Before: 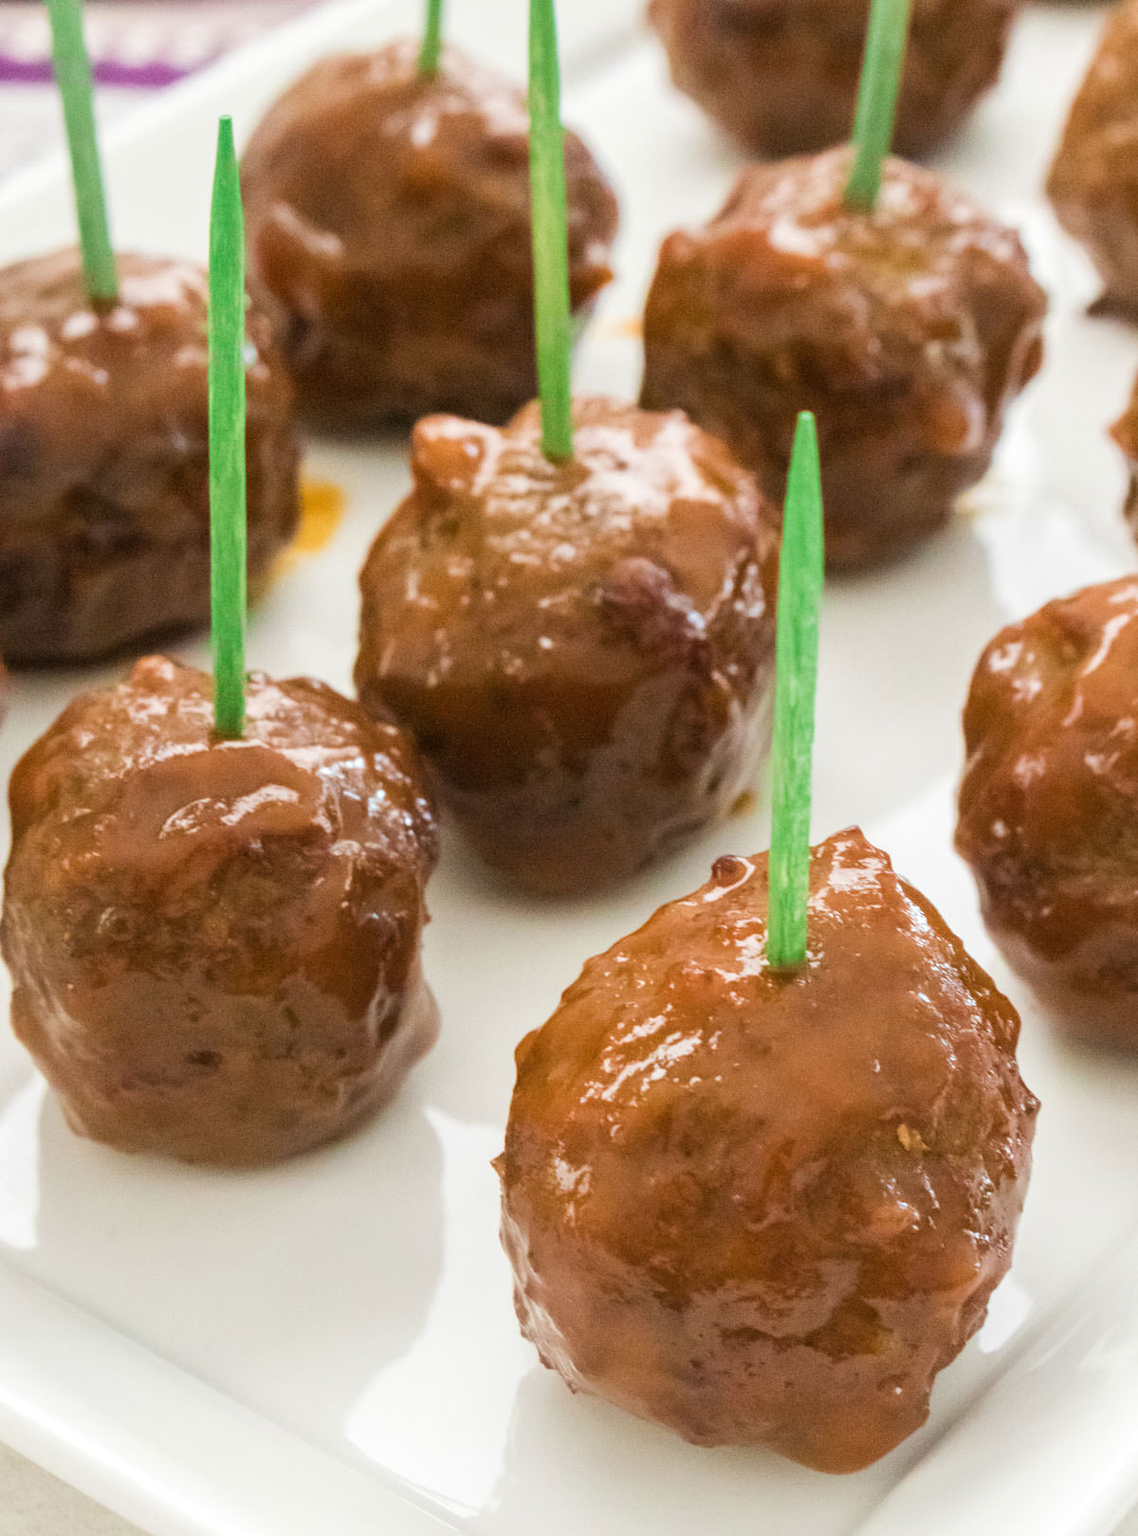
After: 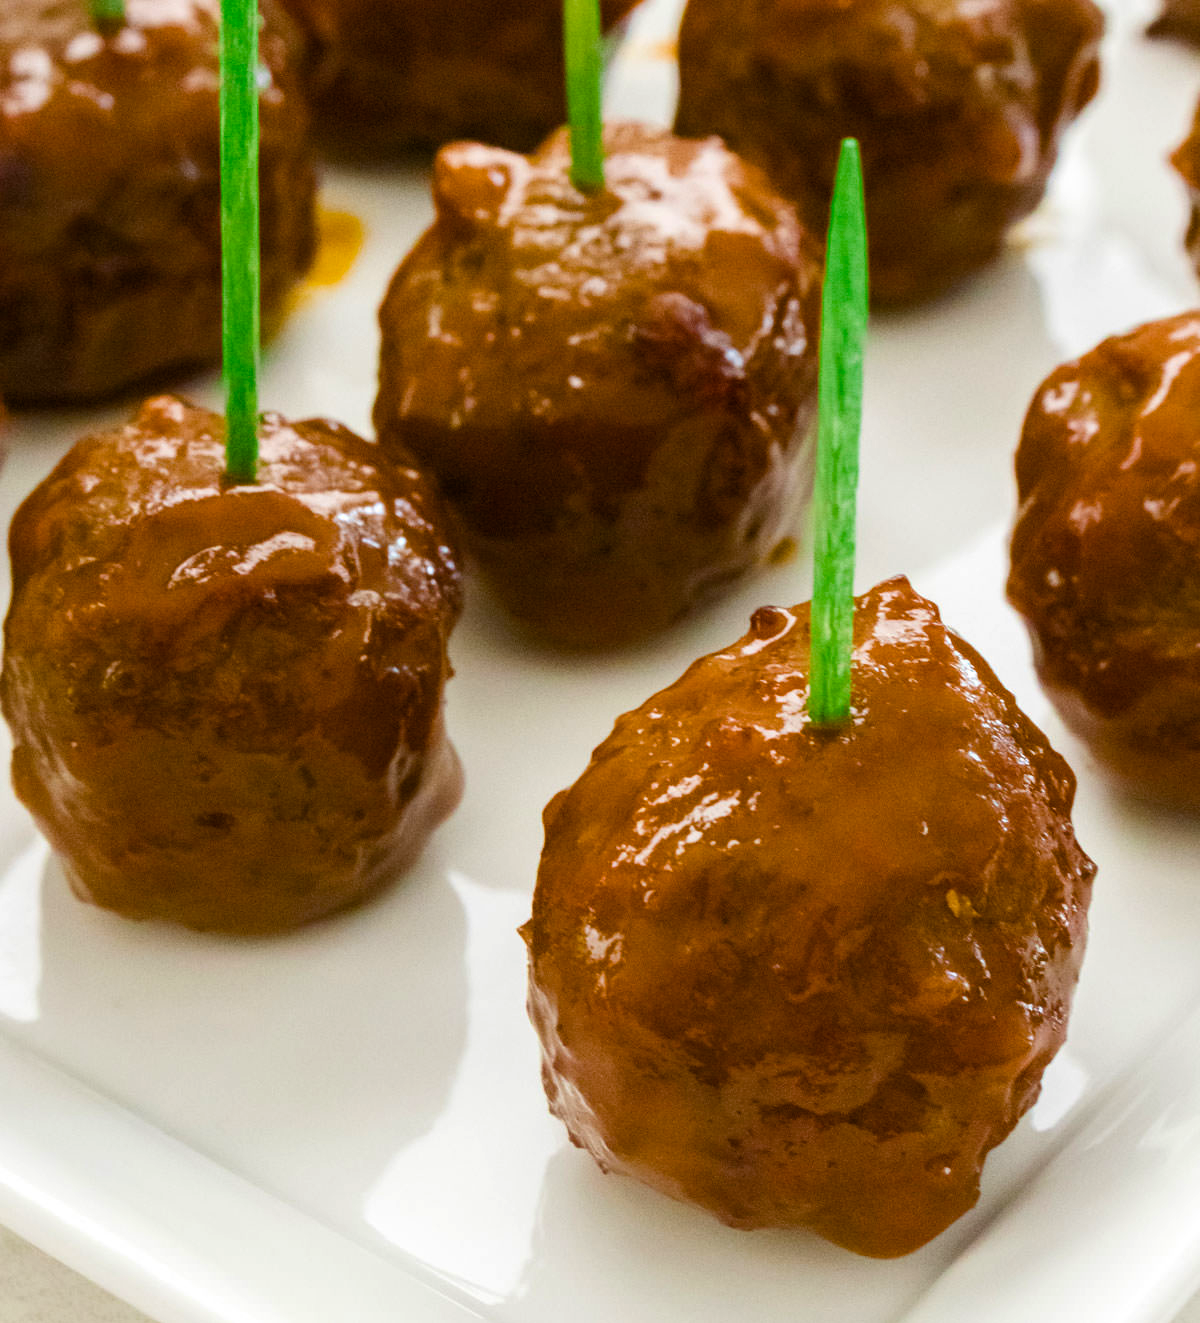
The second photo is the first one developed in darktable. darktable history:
color balance rgb: perceptual saturation grading › global saturation 20%, perceptual saturation grading › highlights 3.275%, perceptual saturation grading › shadows 49.991%, perceptual brilliance grading › global brilliance 14.324%, perceptual brilliance grading › shadows -35.688%, global vibrance 20%
crop and rotate: top 18.294%
exposure: exposure -0.488 EV, compensate highlight preservation false
